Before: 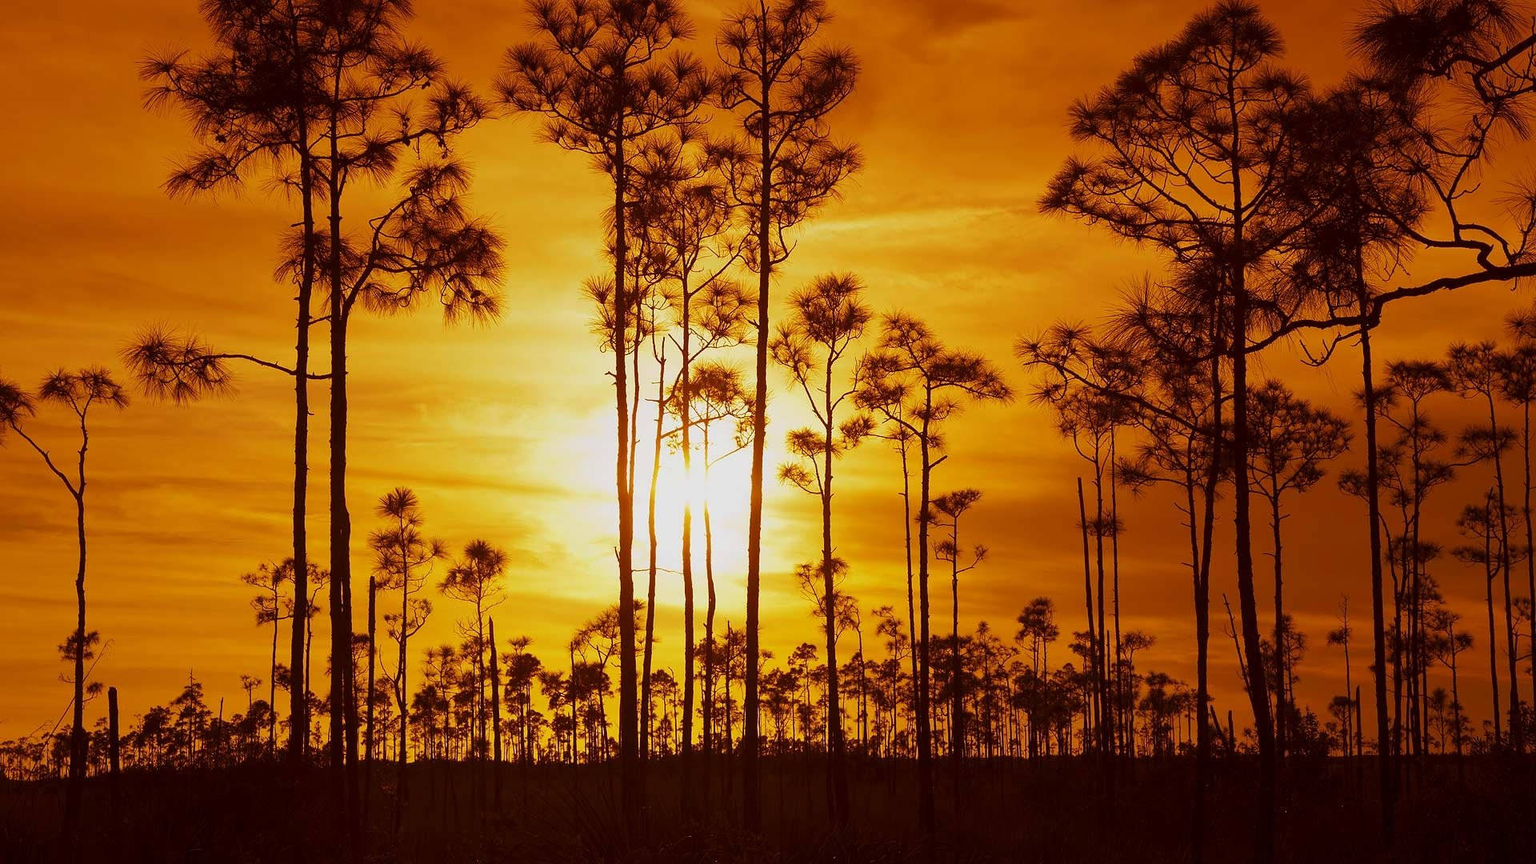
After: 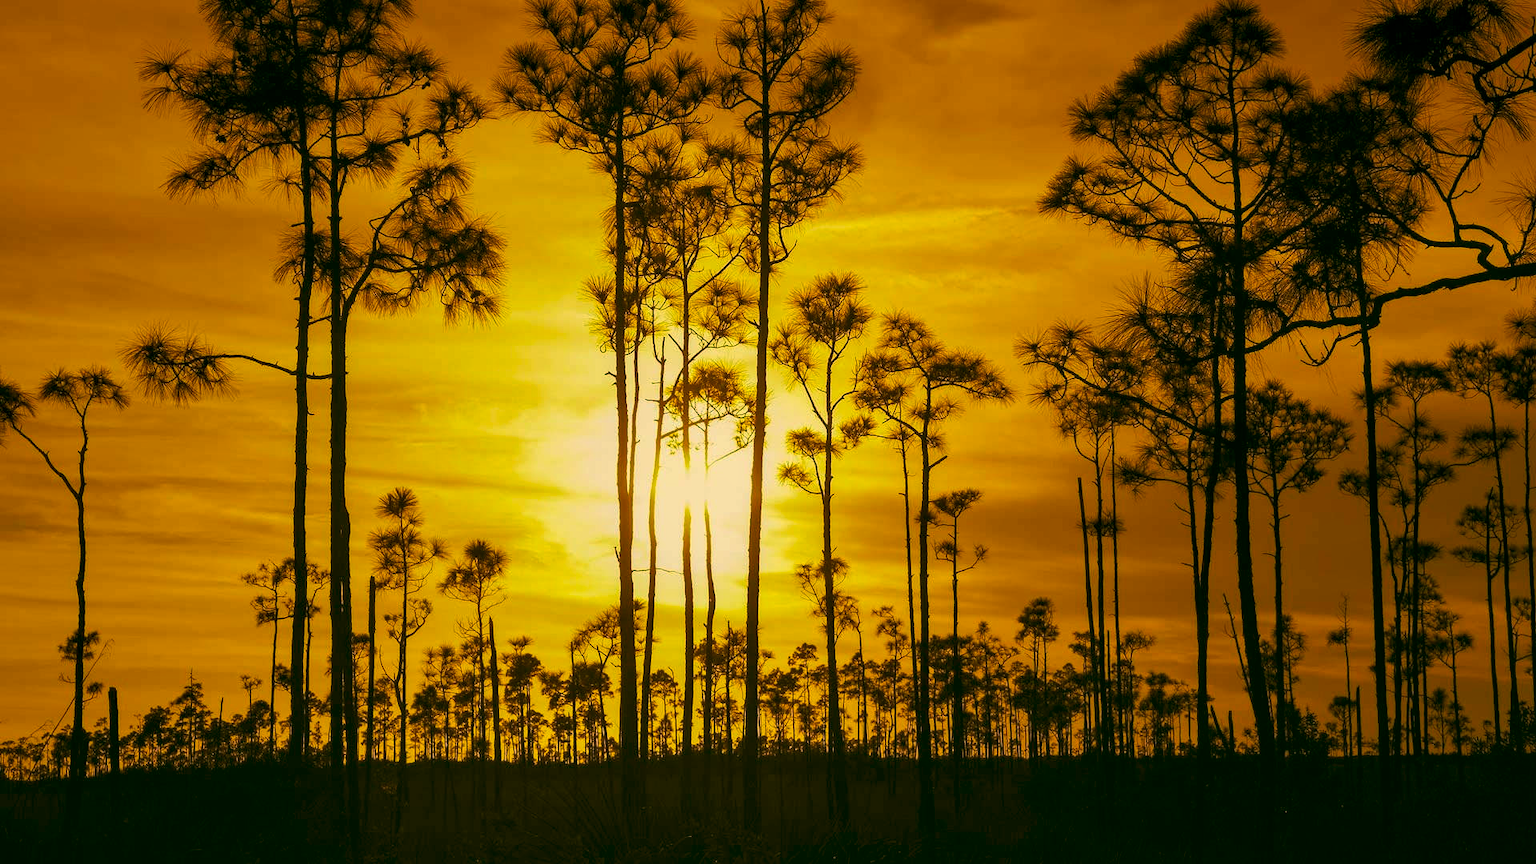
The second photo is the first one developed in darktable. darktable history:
local contrast: on, module defaults
color correction: highlights a* 5.64, highlights b* 33.65, shadows a* -25.48, shadows b* 3.86
